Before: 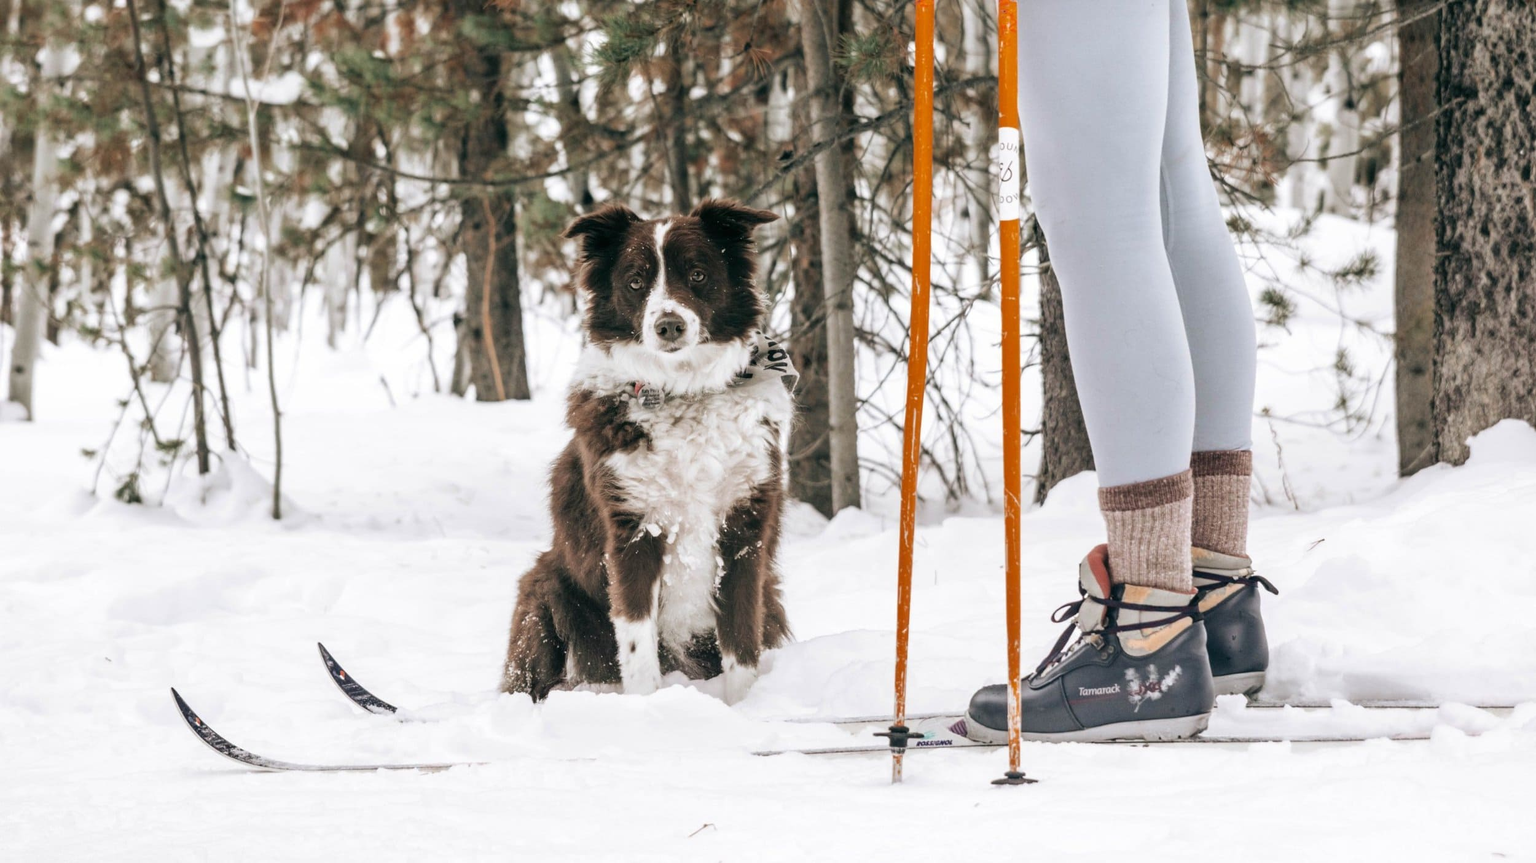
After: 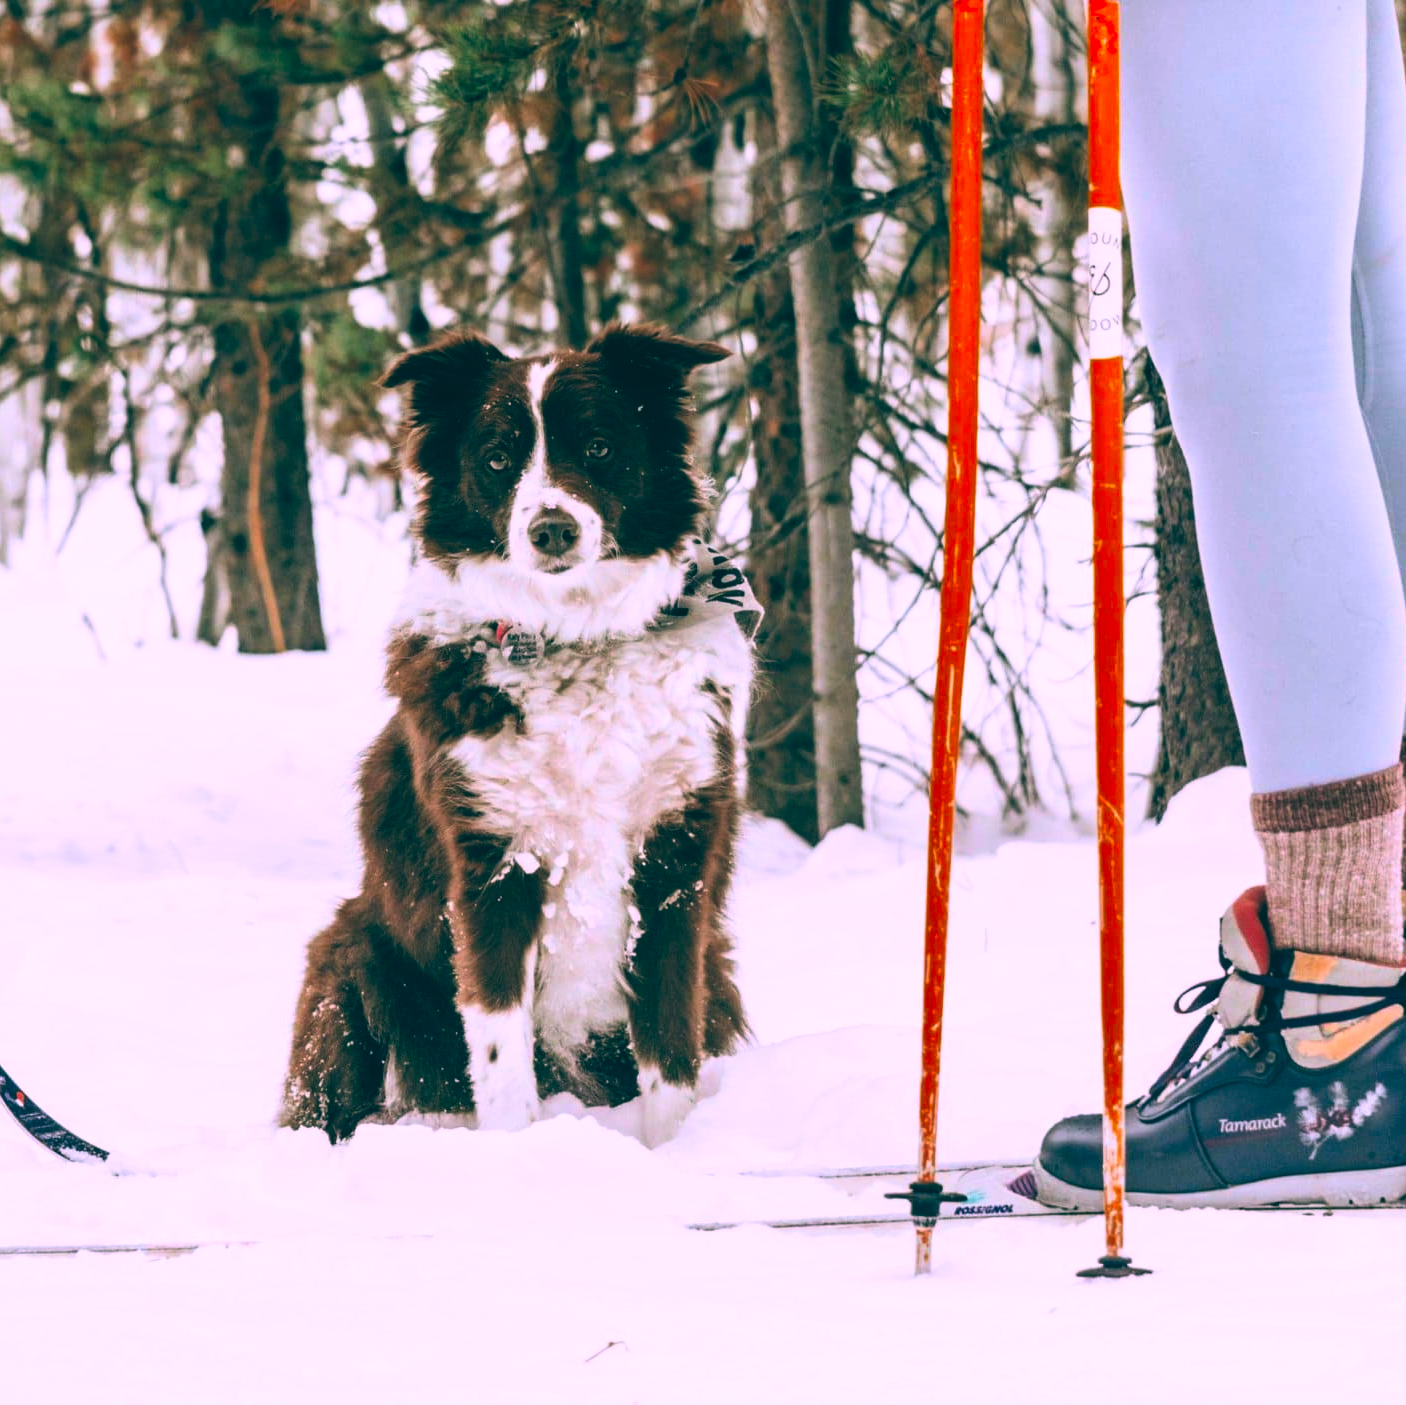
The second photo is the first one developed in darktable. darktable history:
white balance: red 0.98, blue 1.034
contrast brightness saturation: contrast 0.2, brightness 0.2, saturation 0.8
crop: left 21.496%, right 22.254%
color balance: lift [1.016, 0.983, 1, 1.017], gamma [0.78, 1.018, 1.043, 0.957], gain [0.786, 1.063, 0.937, 1.017], input saturation 118.26%, contrast 13.43%, contrast fulcrum 21.62%, output saturation 82.76%
